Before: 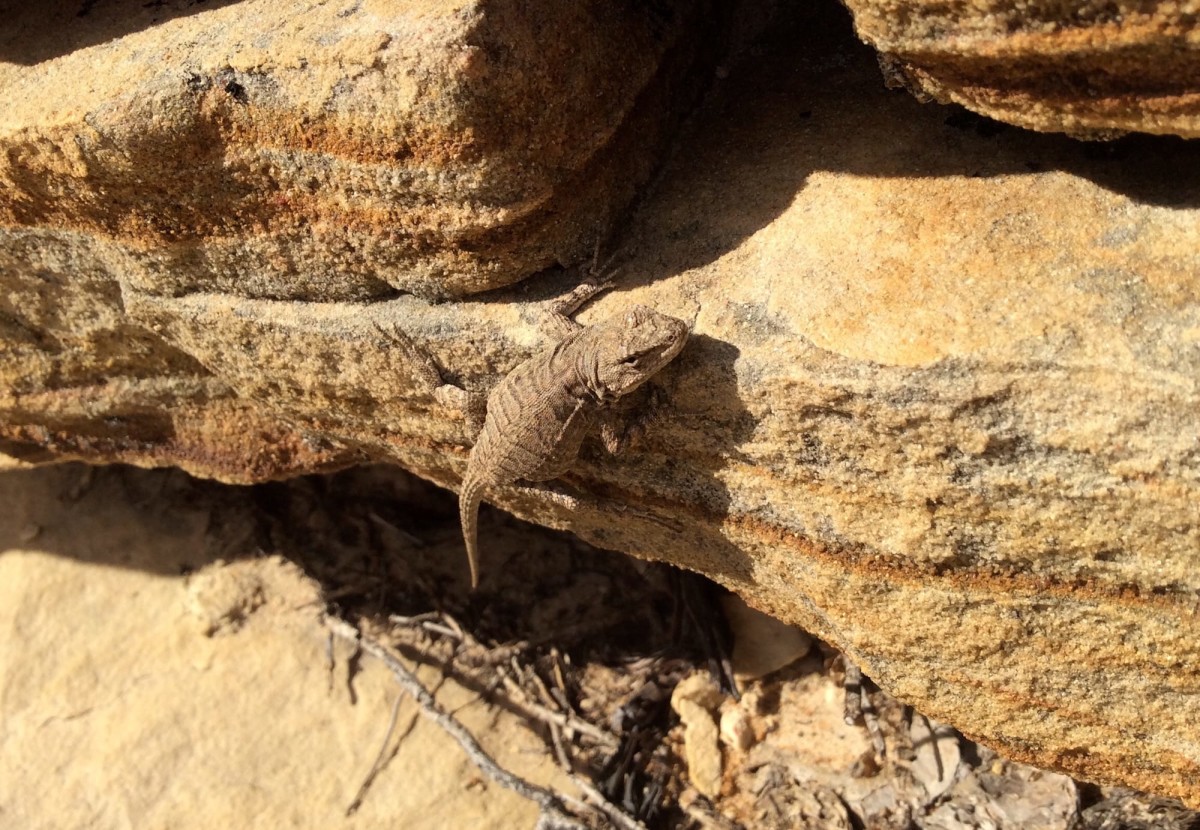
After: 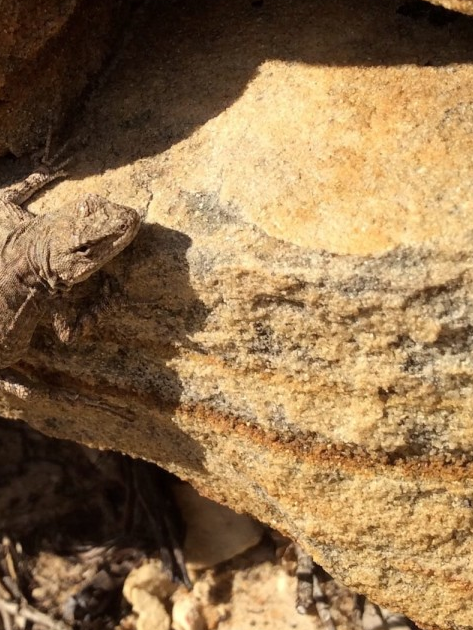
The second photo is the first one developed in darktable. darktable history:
crop: left 45.721%, top 13.393%, right 14.118%, bottom 10.01%
